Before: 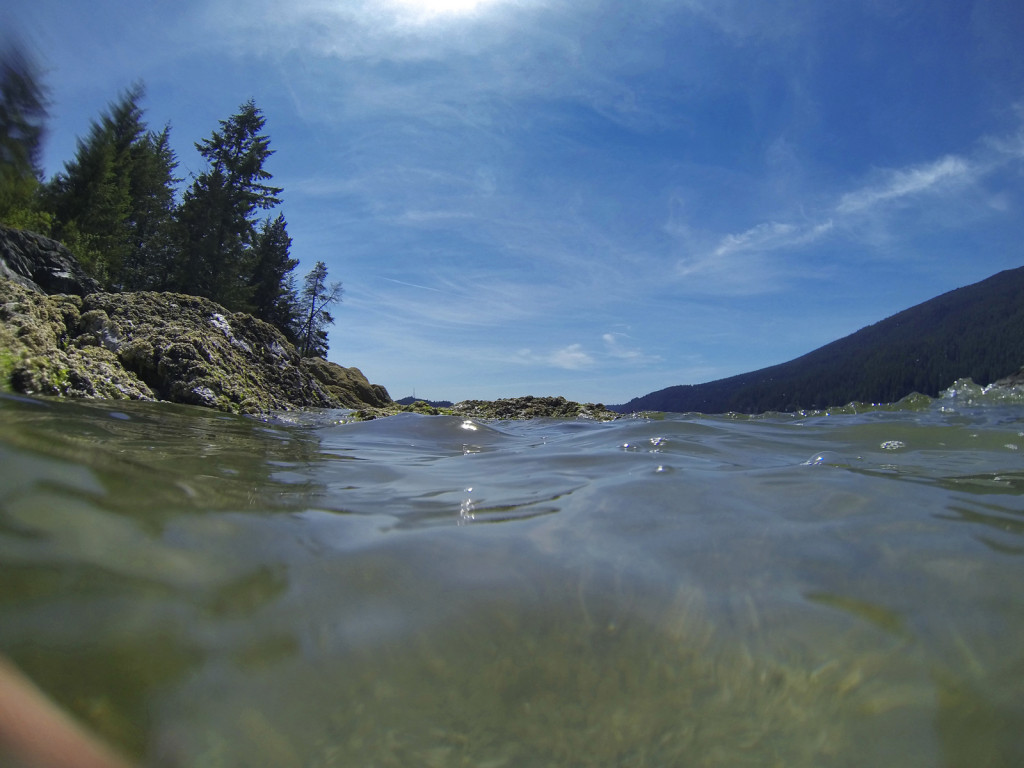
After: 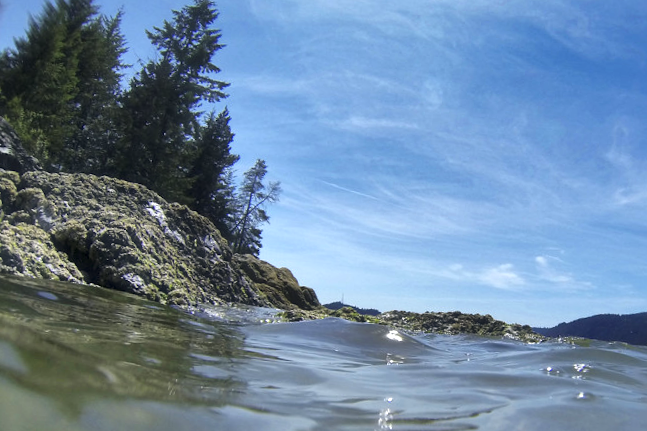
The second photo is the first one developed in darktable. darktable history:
local contrast: mode bilateral grid, contrast 25, coarseness 60, detail 151%, midtone range 0.2
exposure: black level correction 0.001, exposure 0.5 EV, compensate exposure bias true, compensate highlight preservation false
crop and rotate: angle -4.99°, left 2.122%, top 6.945%, right 27.566%, bottom 30.519%
haze removal: strength -0.09, distance 0.358, compatibility mode true, adaptive false
